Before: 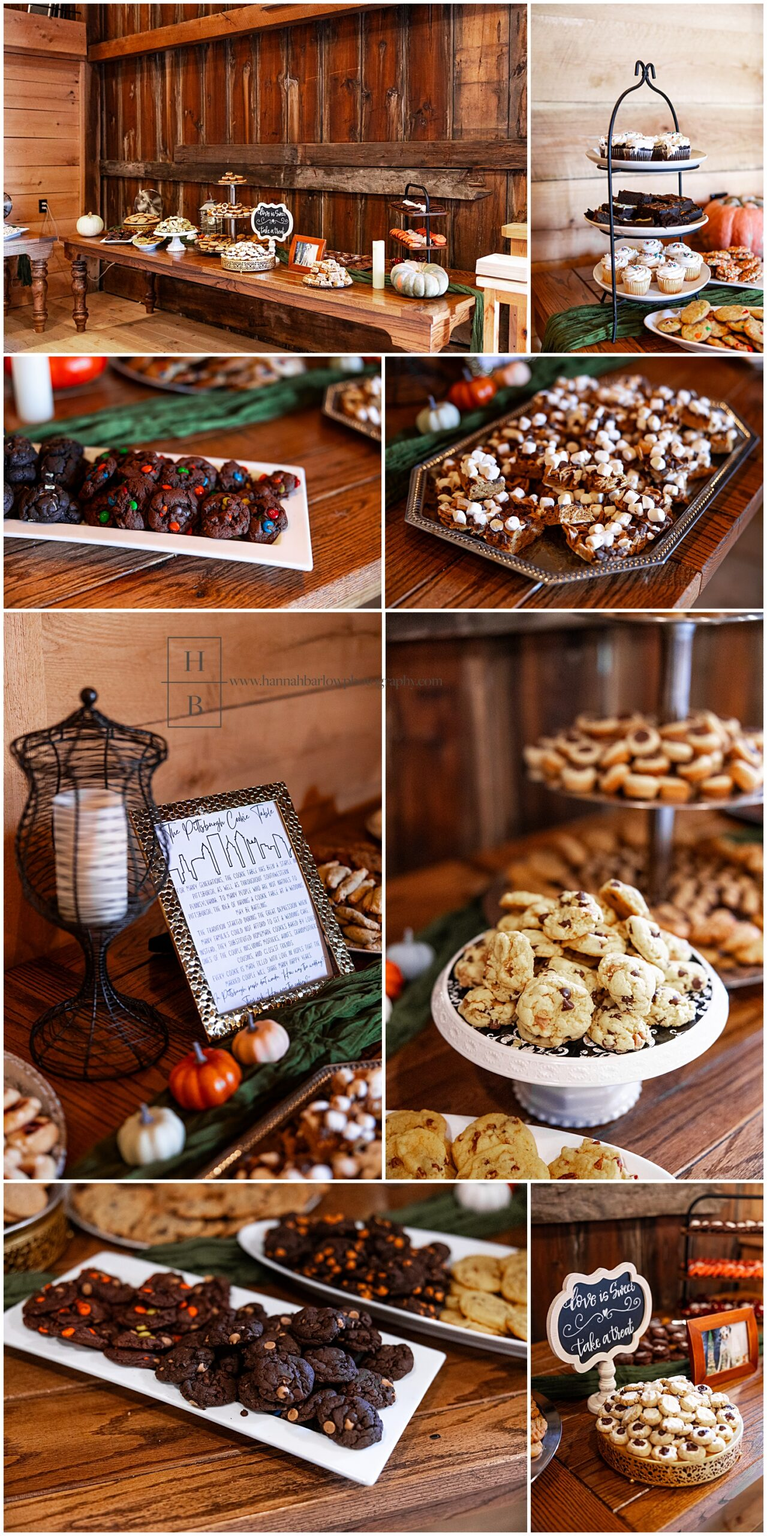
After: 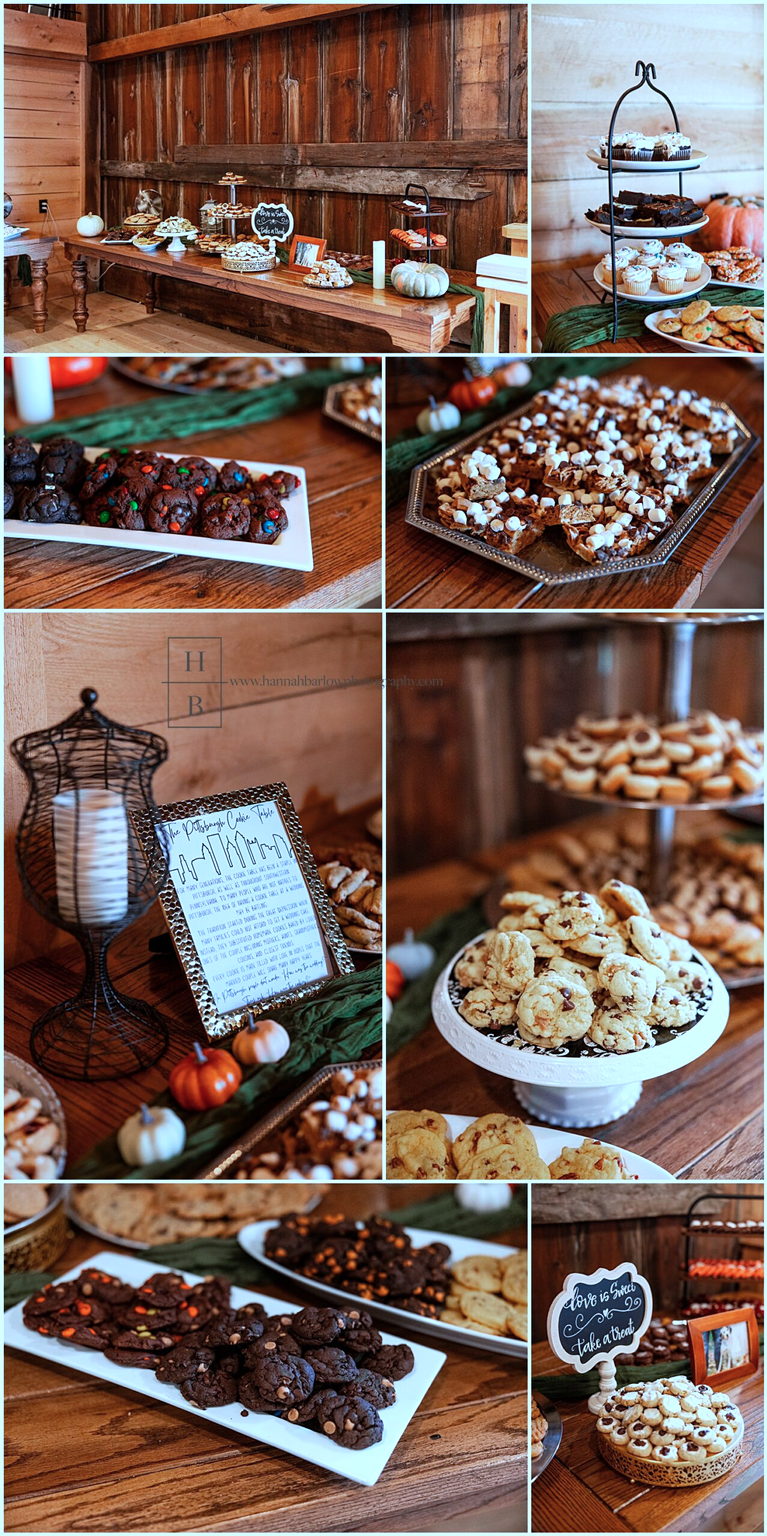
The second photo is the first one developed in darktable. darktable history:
color correction: highlights a* -9.73, highlights b* -21.22
